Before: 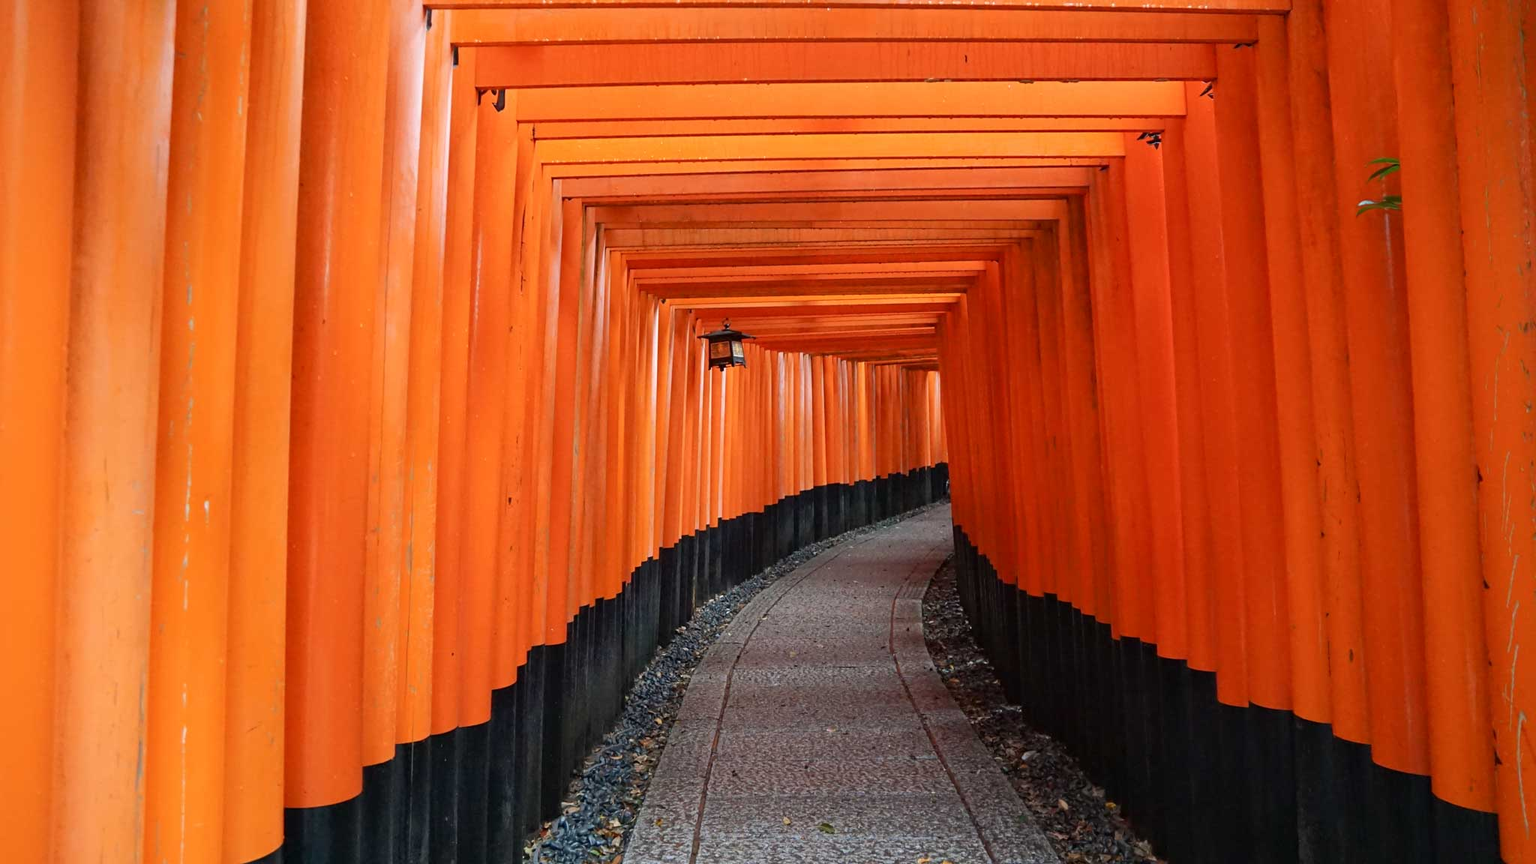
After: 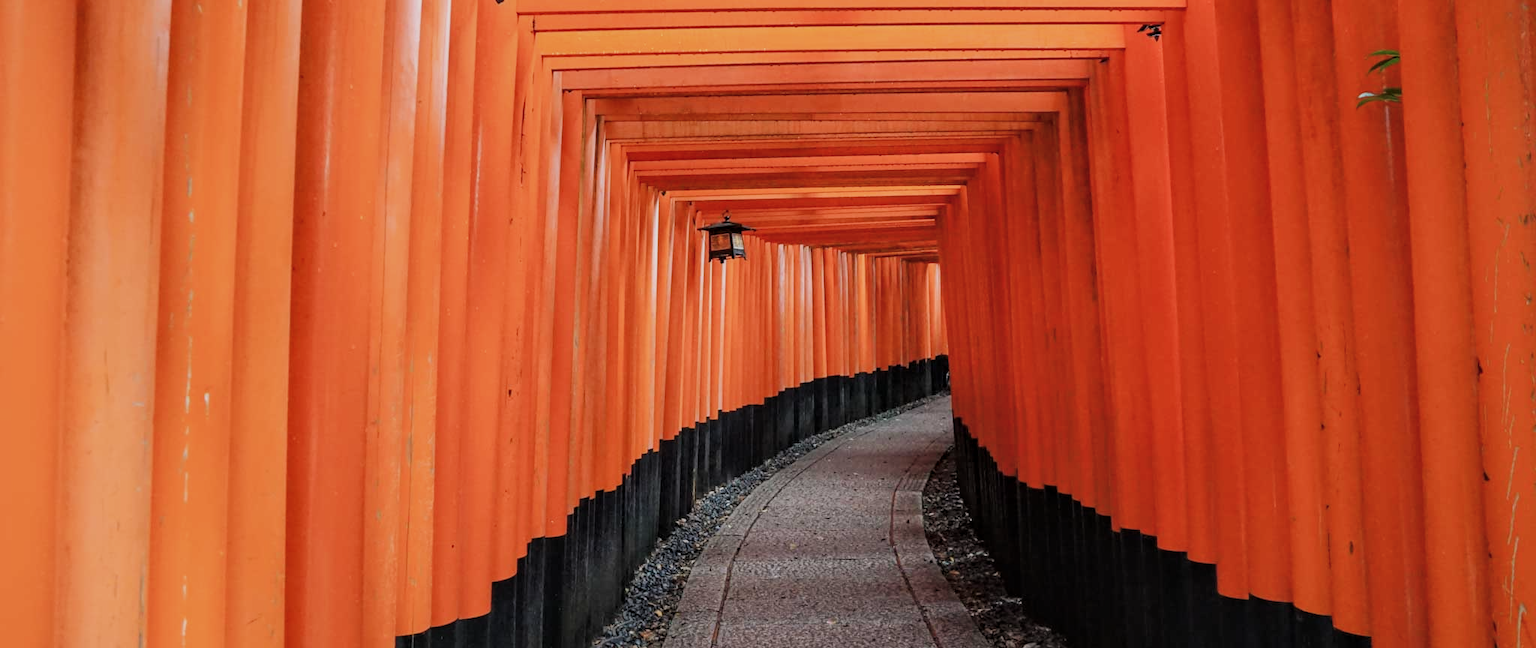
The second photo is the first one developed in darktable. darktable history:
exposure: black level correction -0.008, exposure 0.067 EV, compensate highlight preservation false
local contrast: on, module defaults
crop and rotate: top 12.5%, bottom 12.5%
filmic rgb: black relative exposure -7.65 EV, white relative exposure 4.56 EV, hardness 3.61
